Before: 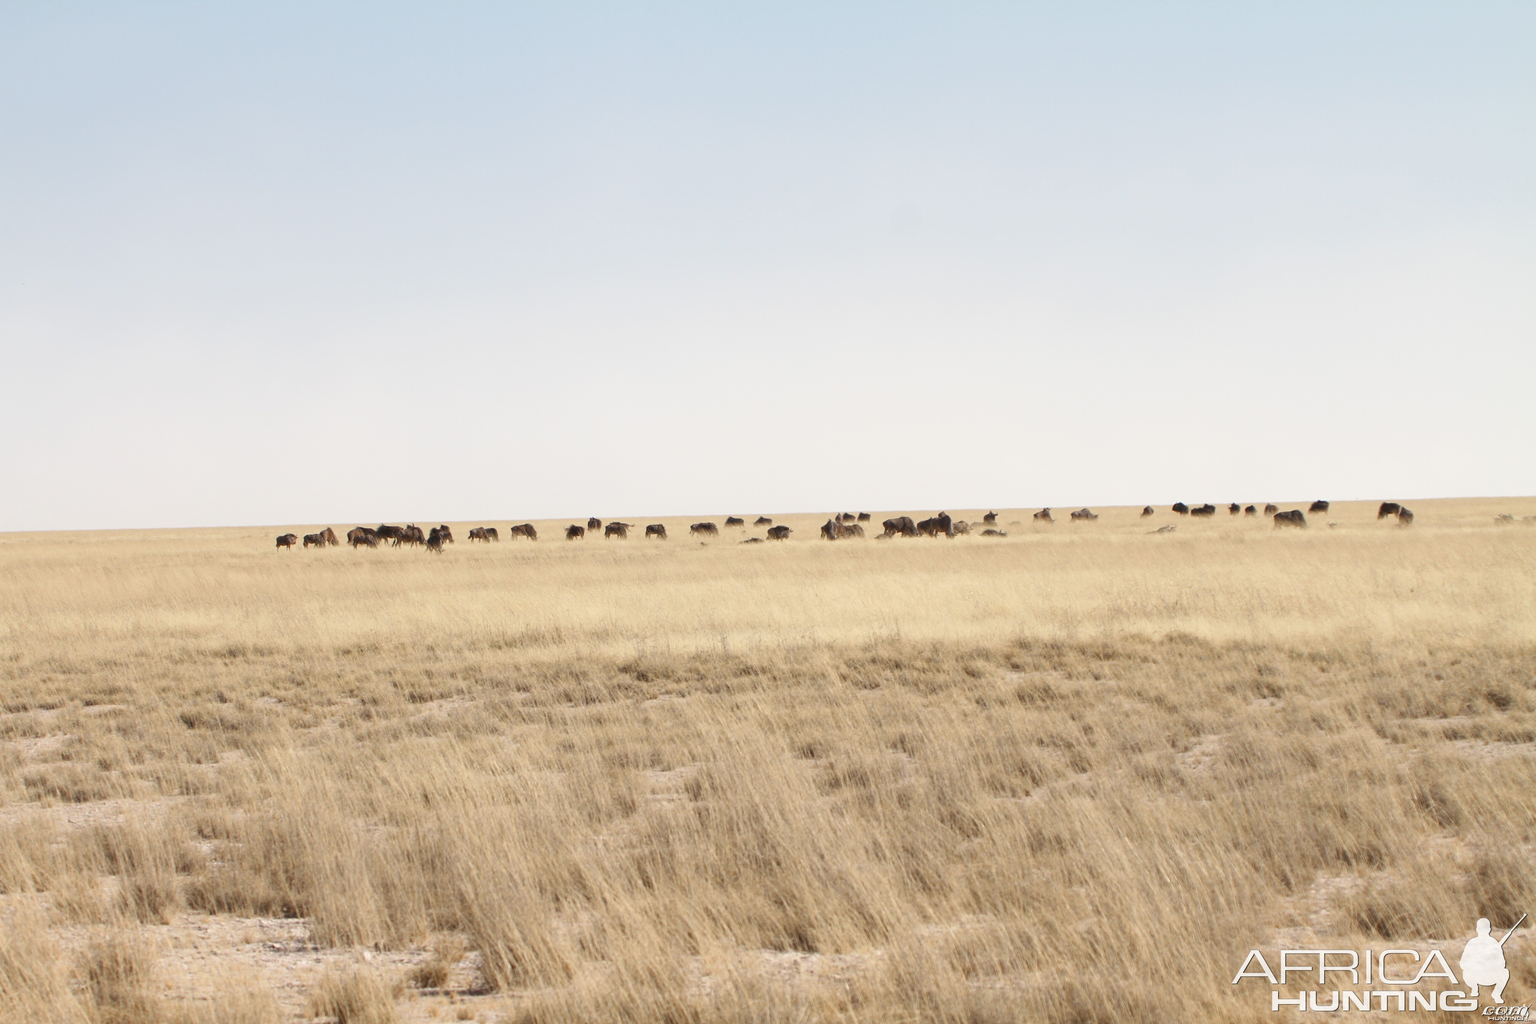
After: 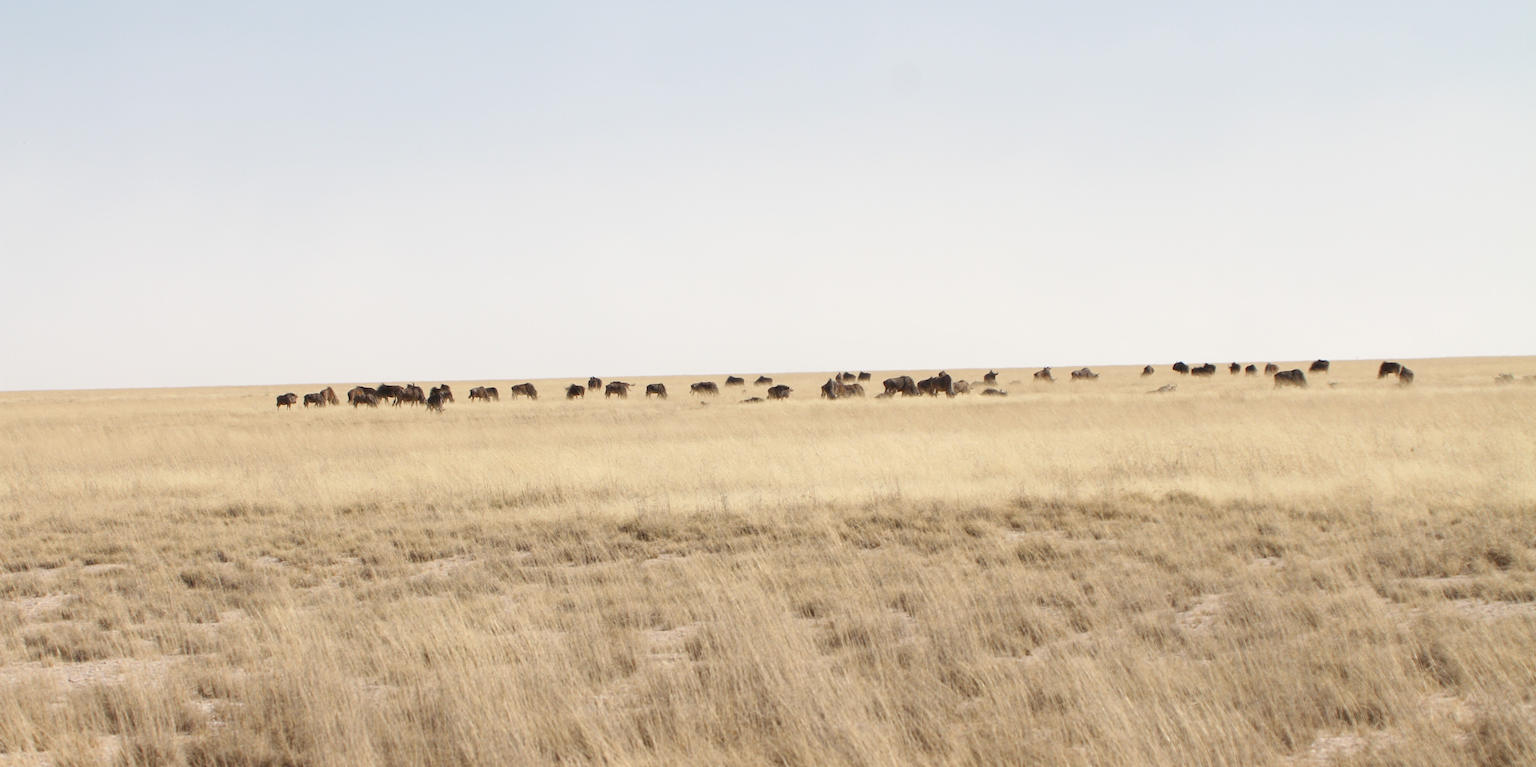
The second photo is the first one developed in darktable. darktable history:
crop: top 13.802%, bottom 11.269%
contrast brightness saturation: contrast 0.049
